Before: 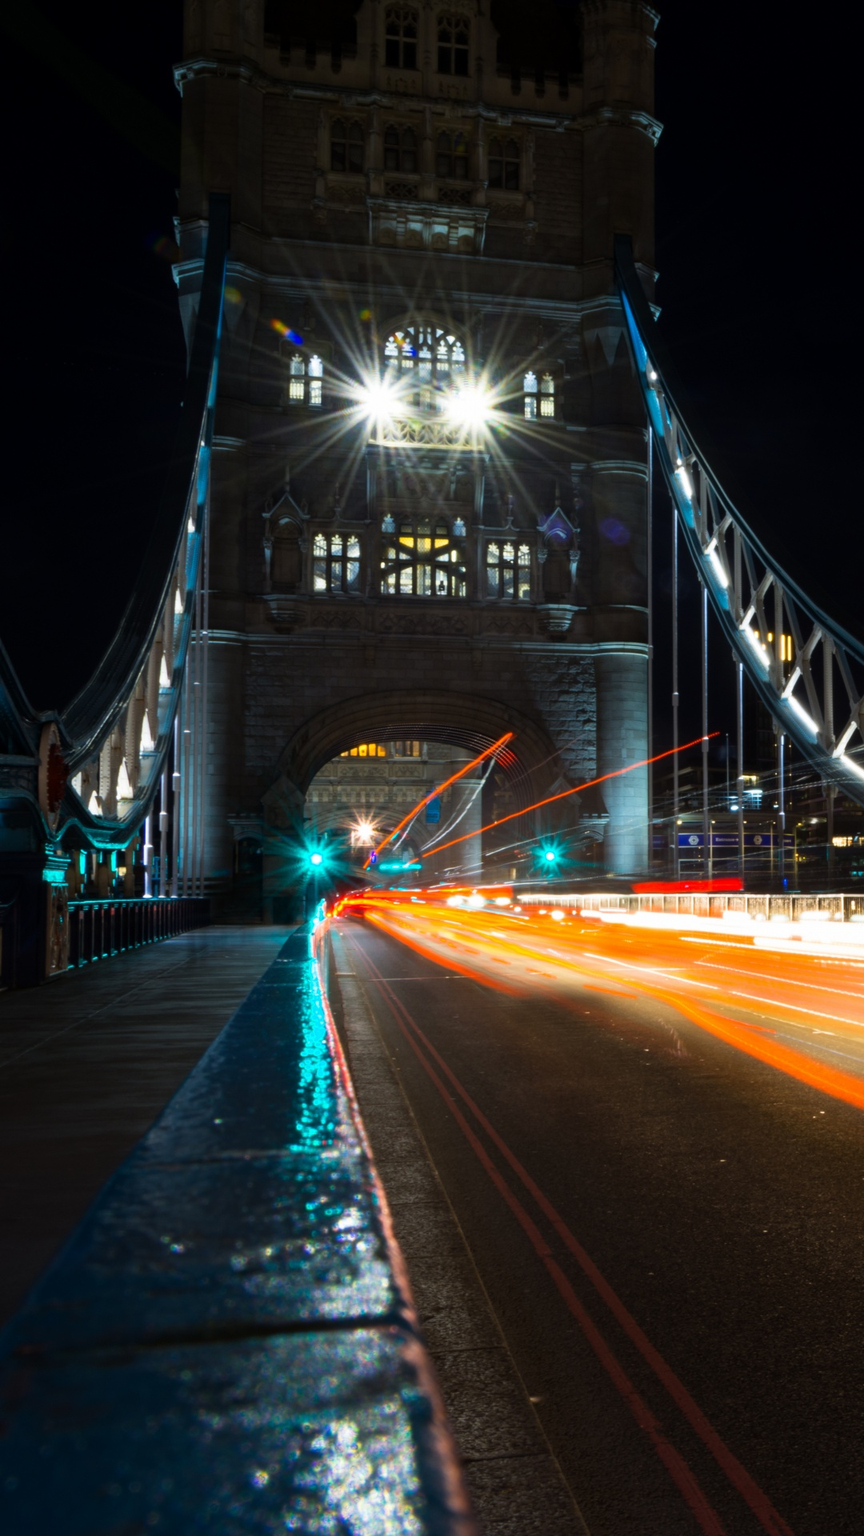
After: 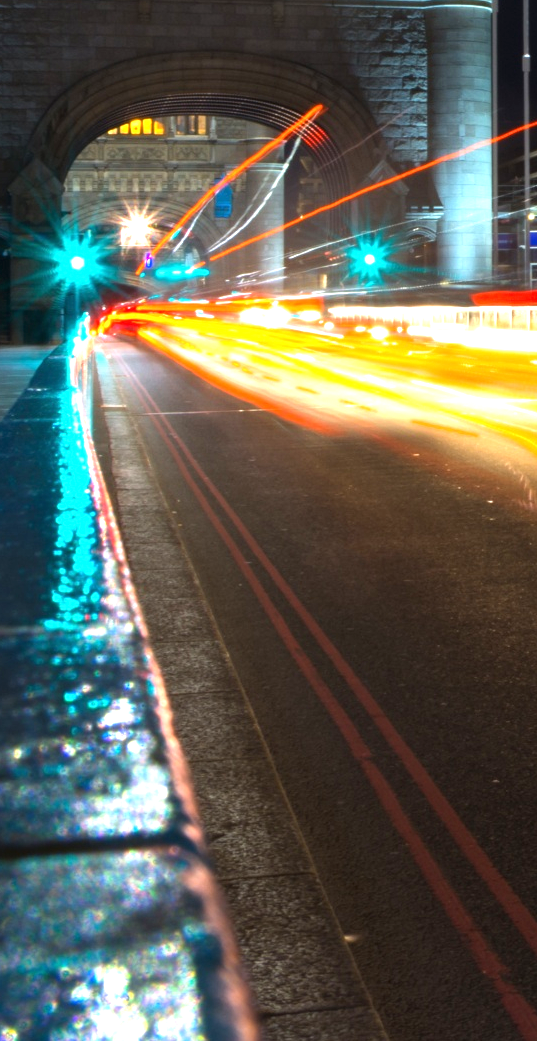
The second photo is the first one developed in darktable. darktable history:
exposure: black level correction 0, exposure 1.2 EV, compensate exposure bias true, compensate highlight preservation false
crop: left 29.45%, top 42.275%, right 20.783%, bottom 3.479%
